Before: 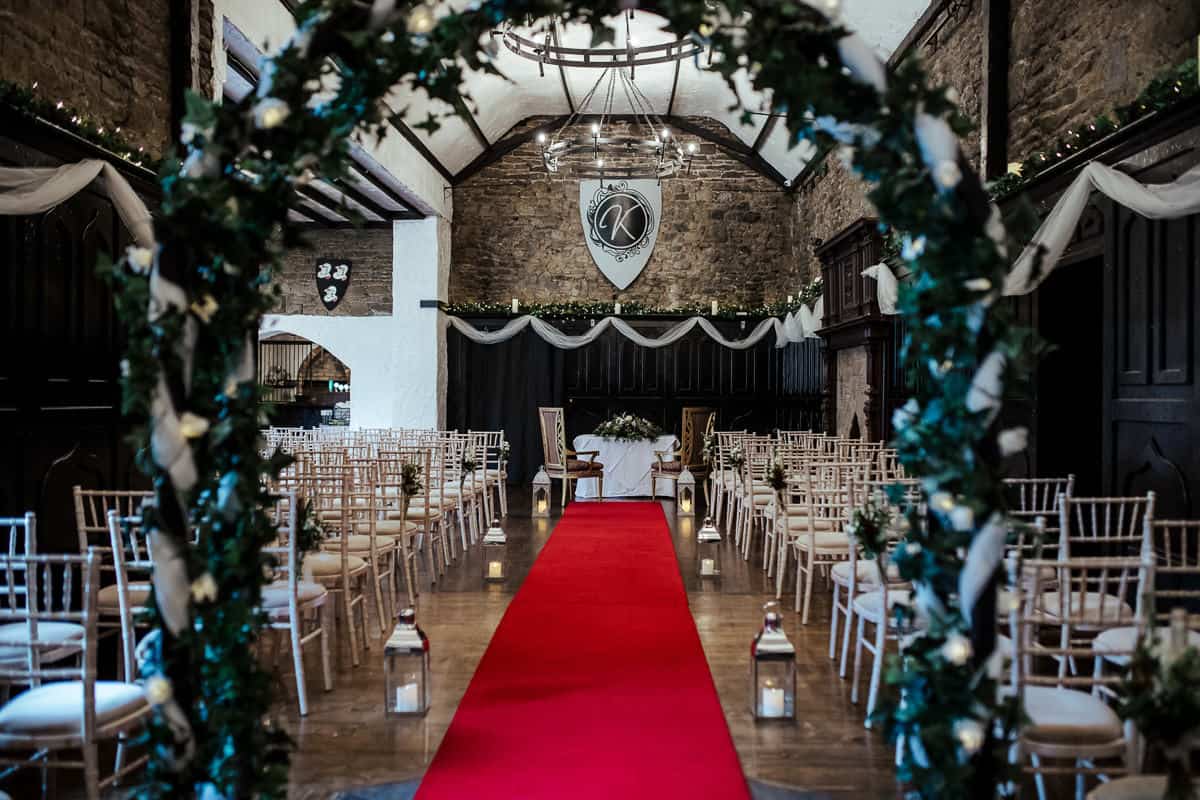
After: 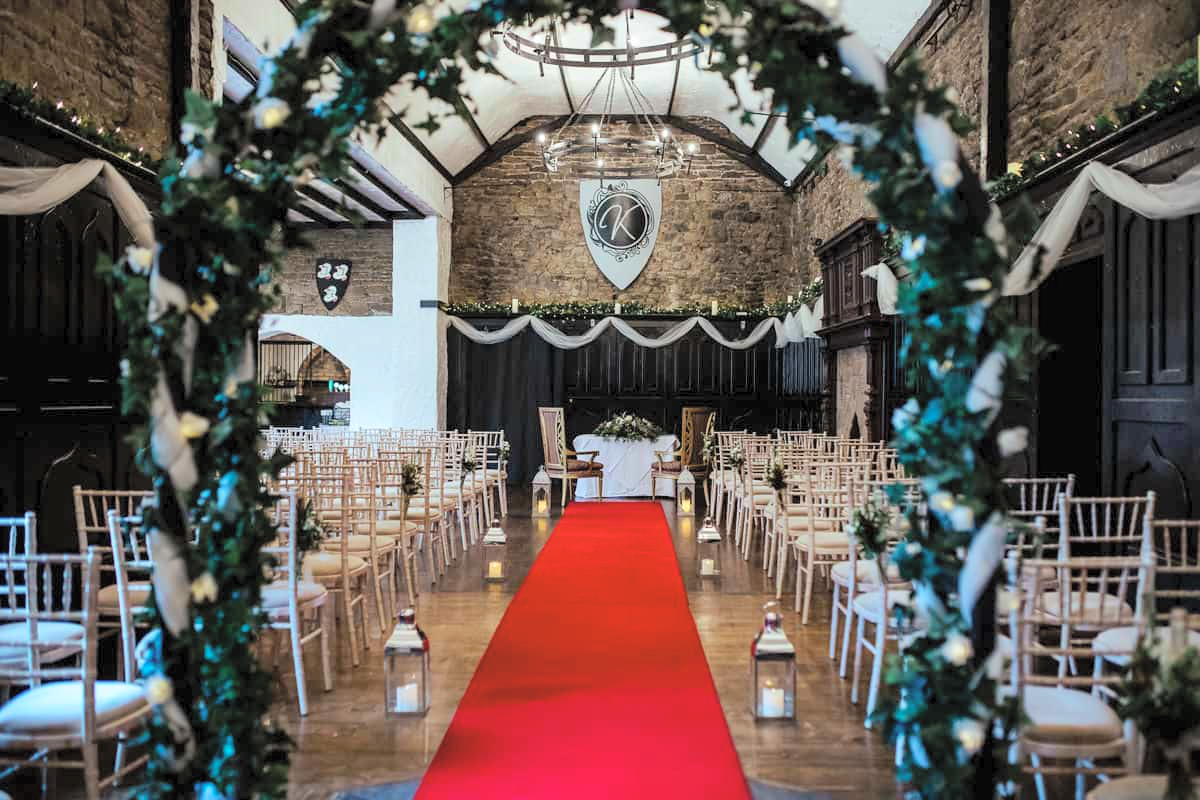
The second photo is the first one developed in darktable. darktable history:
color balance rgb: perceptual saturation grading › global saturation 20%, global vibrance 20%
contrast brightness saturation: brightness 0.28
